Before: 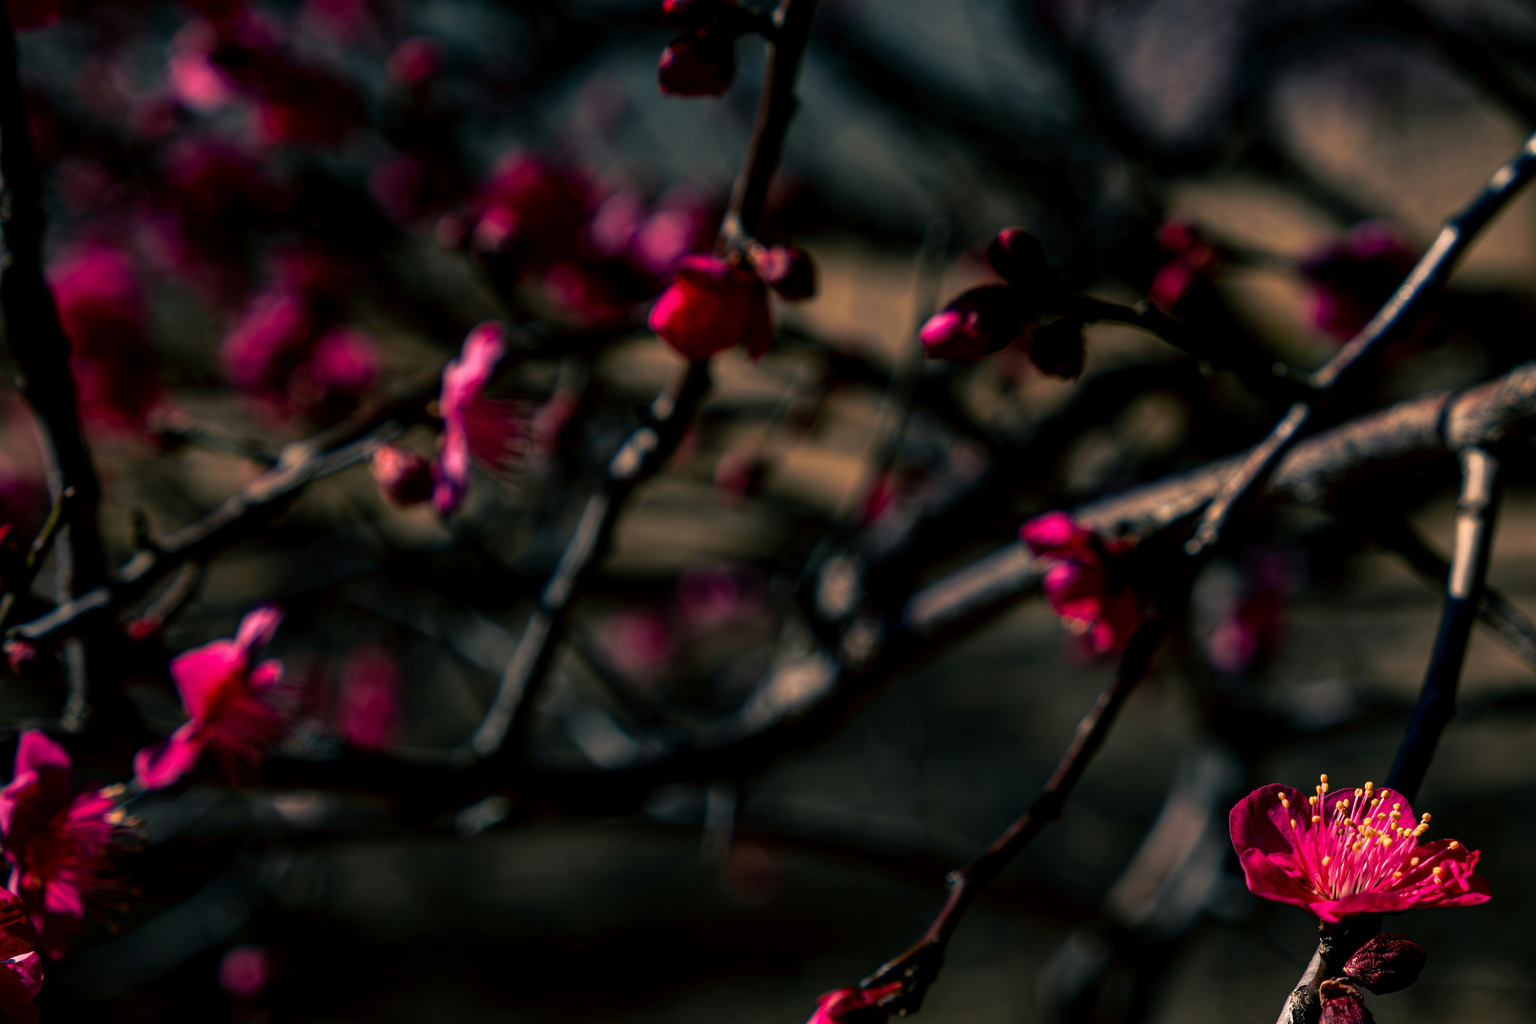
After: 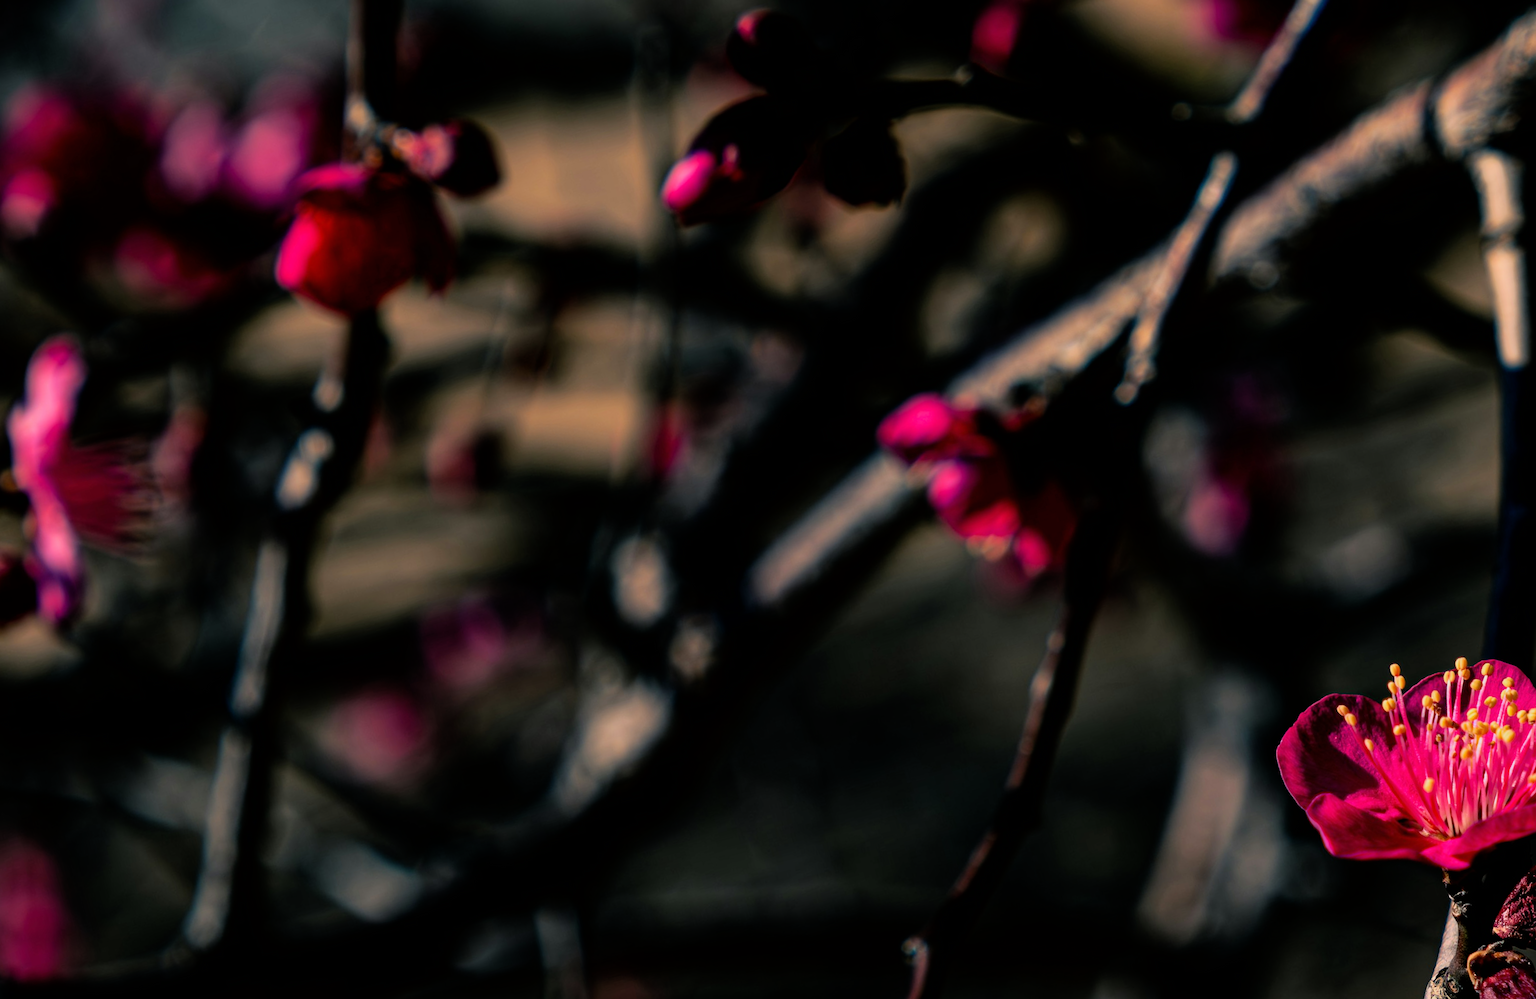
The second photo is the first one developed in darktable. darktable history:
crop and rotate: left 24.6%
exposure: black level correction 0, exposure 0.5 EV, compensate exposure bias true, compensate highlight preservation false
filmic rgb: black relative exposure -7.65 EV, white relative exposure 4.56 EV, hardness 3.61, color science v6 (2022)
rotate and perspective: rotation -14.8°, crop left 0.1, crop right 0.903, crop top 0.25, crop bottom 0.748
